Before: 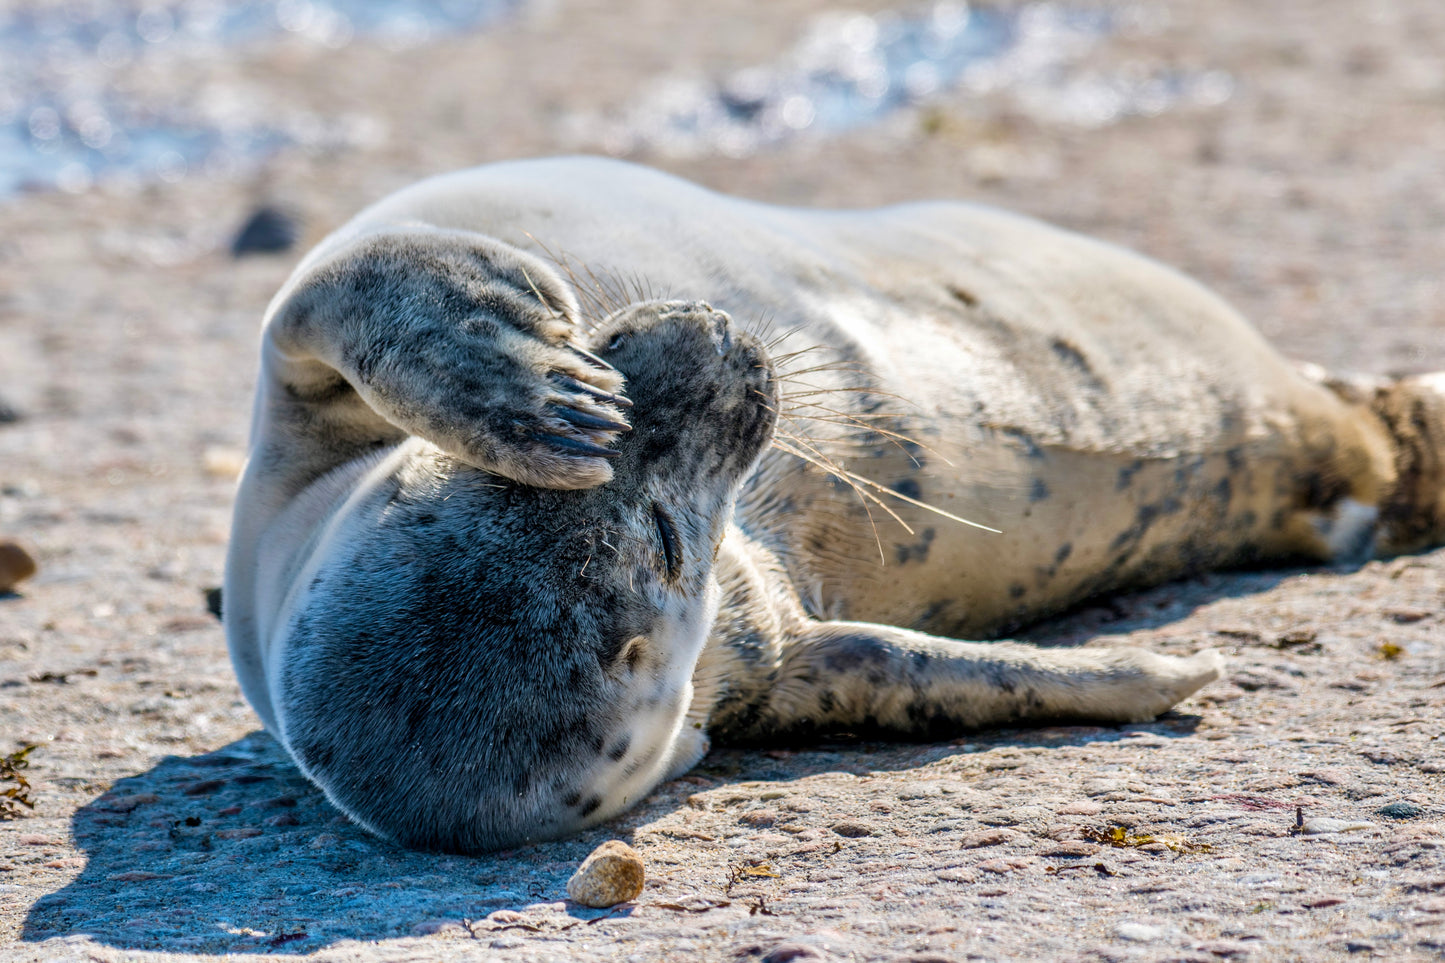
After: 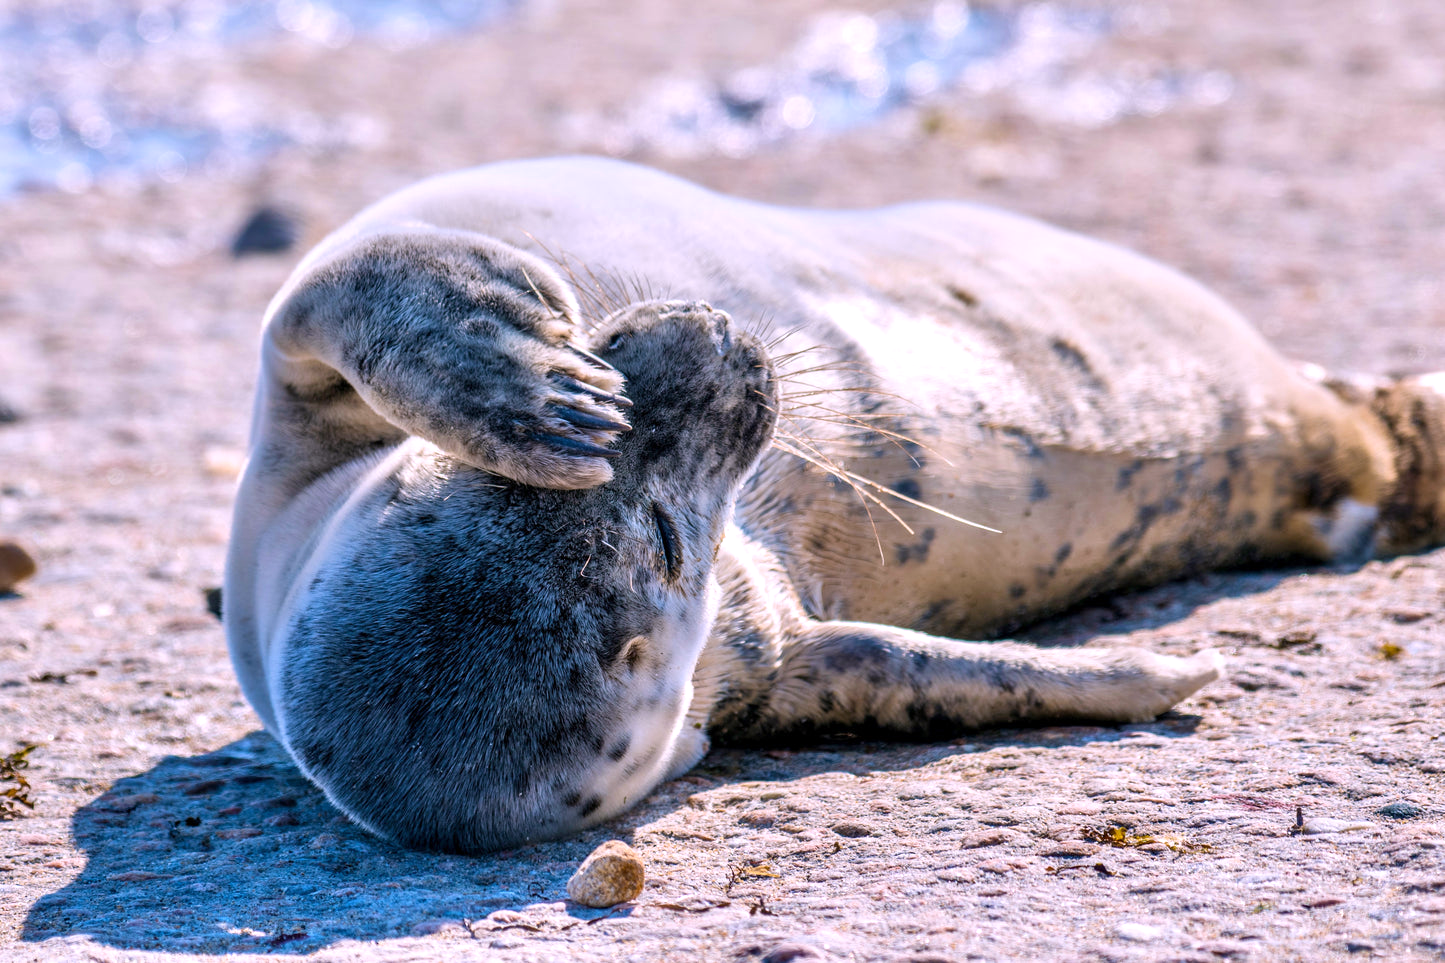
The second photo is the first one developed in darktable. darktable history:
white balance: red 1.066, blue 1.119
exposure: exposure 0.197 EV, compensate highlight preservation false
